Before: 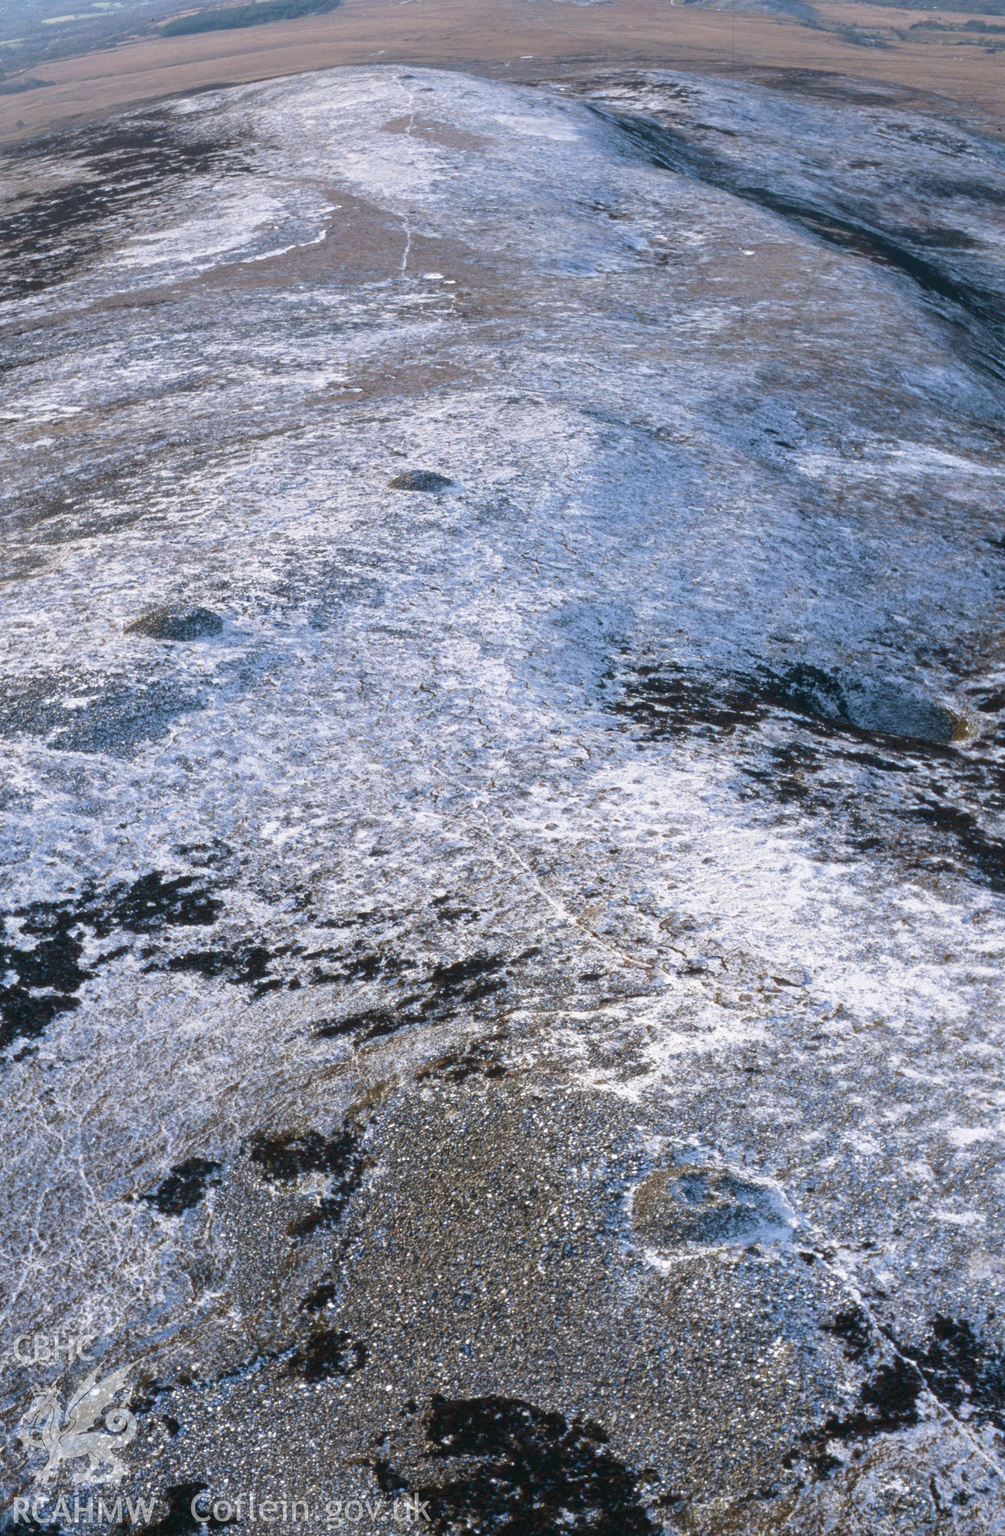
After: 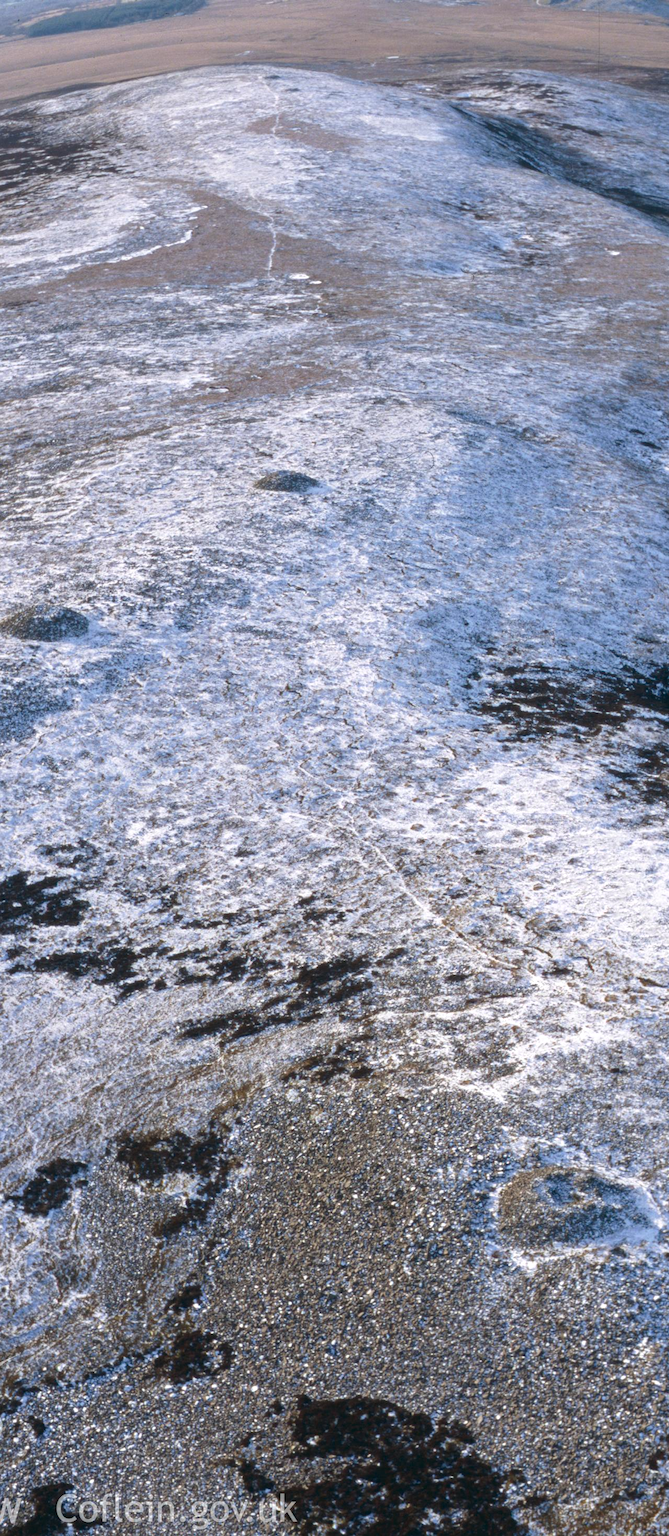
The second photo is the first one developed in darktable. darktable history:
contrast equalizer: y [[0.5 ×6], [0.5 ×6], [0.5, 0.5, 0.501, 0.545, 0.707, 0.863], [0 ×6], [0 ×6]]
crop and rotate: left 13.409%, right 19.924%
exposure: exposure 0.128 EV, compensate highlight preservation false
